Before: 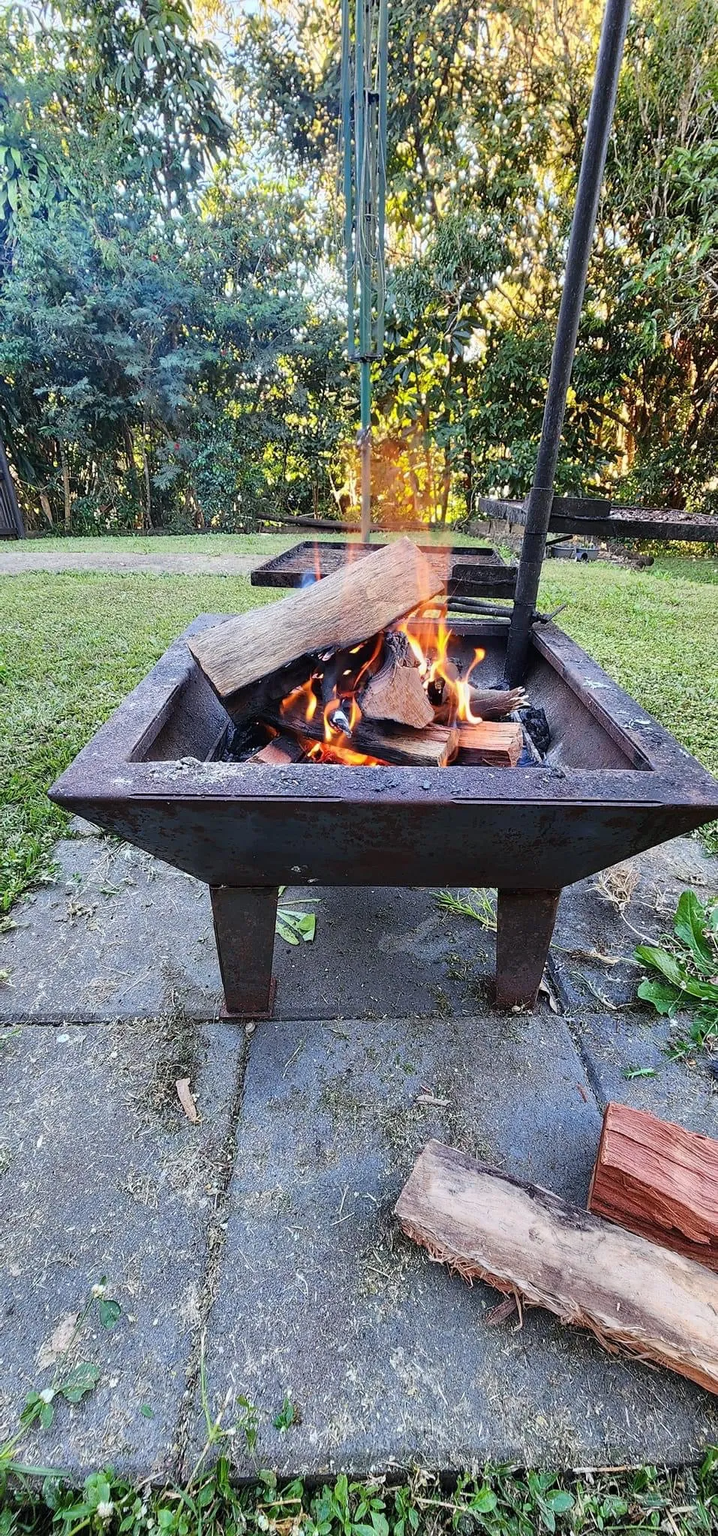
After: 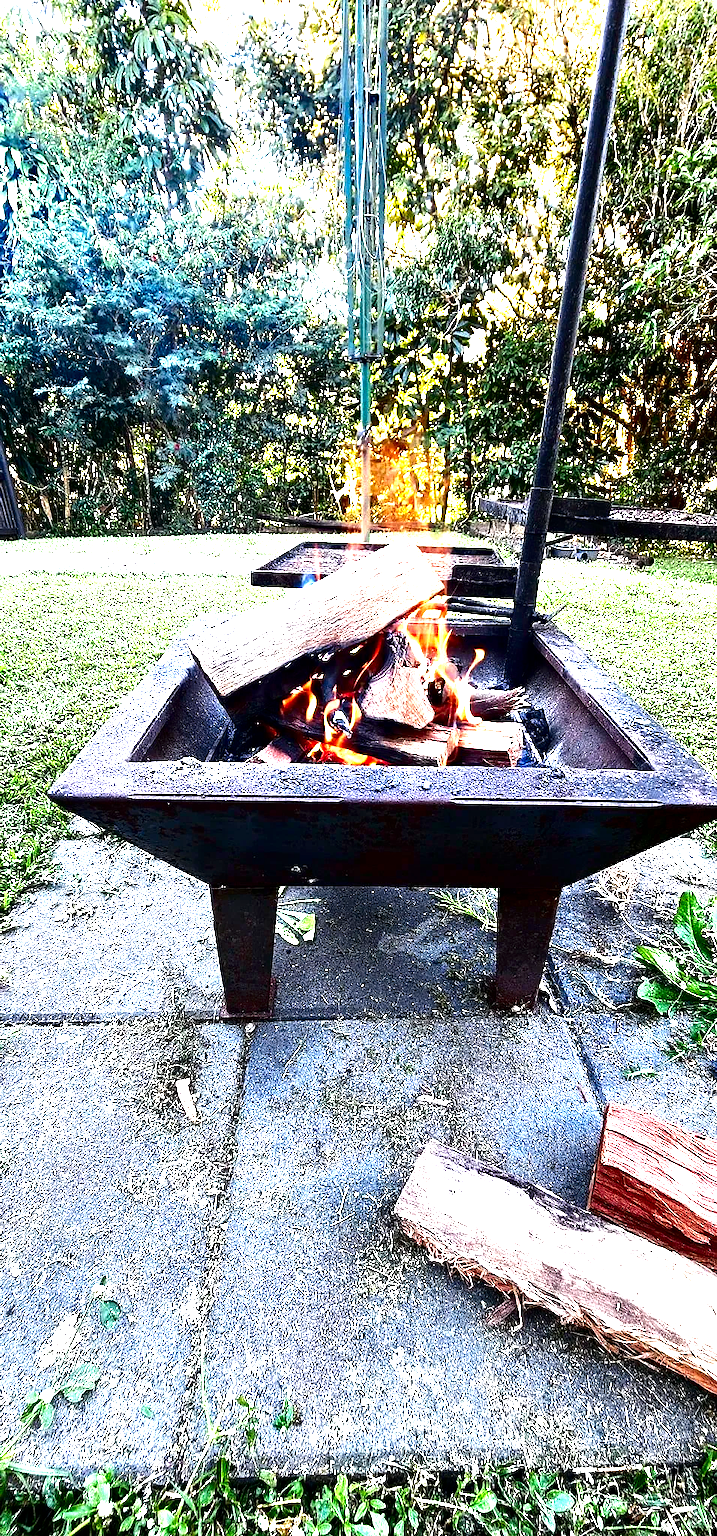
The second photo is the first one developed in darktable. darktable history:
tone equalizer: -8 EV -1.05 EV, -7 EV -1.04 EV, -6 EV -0.877 EV, -5 EV -0.606 EV, -3 EV 0.593 EV, -2 EV 0.861 EV, -1 EV 0.992 EV, +0 EV 1.06 EV
contrast brightness saturation: contrast 0.093, brightness -0.572, saturation 0.174
exposure: exposure 0.606 EV, compensate exposure bias true, compensate highlight preservation false
